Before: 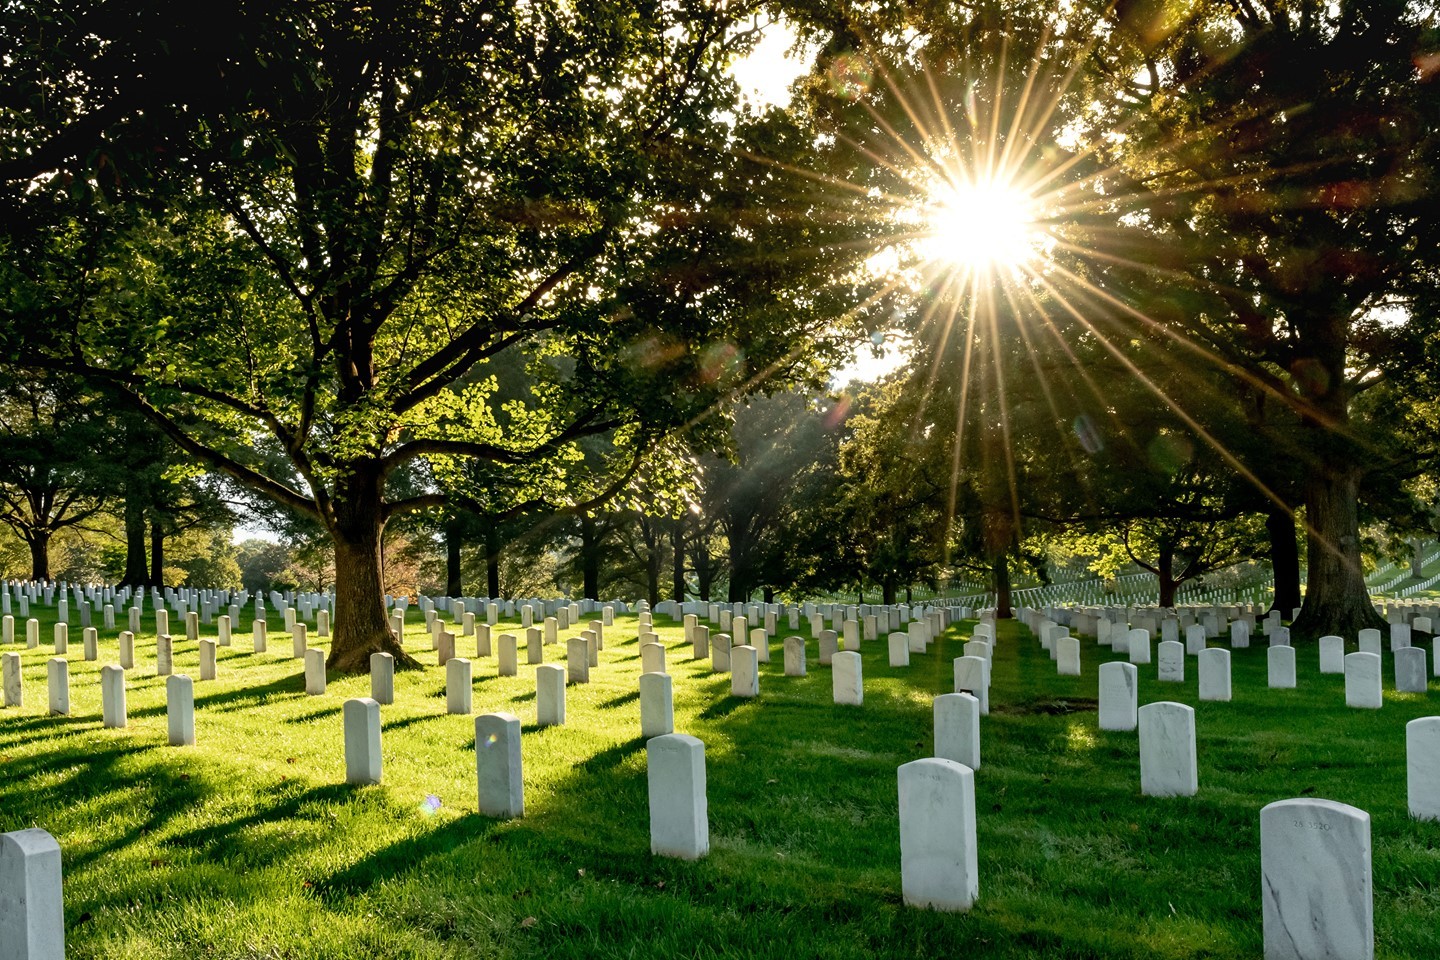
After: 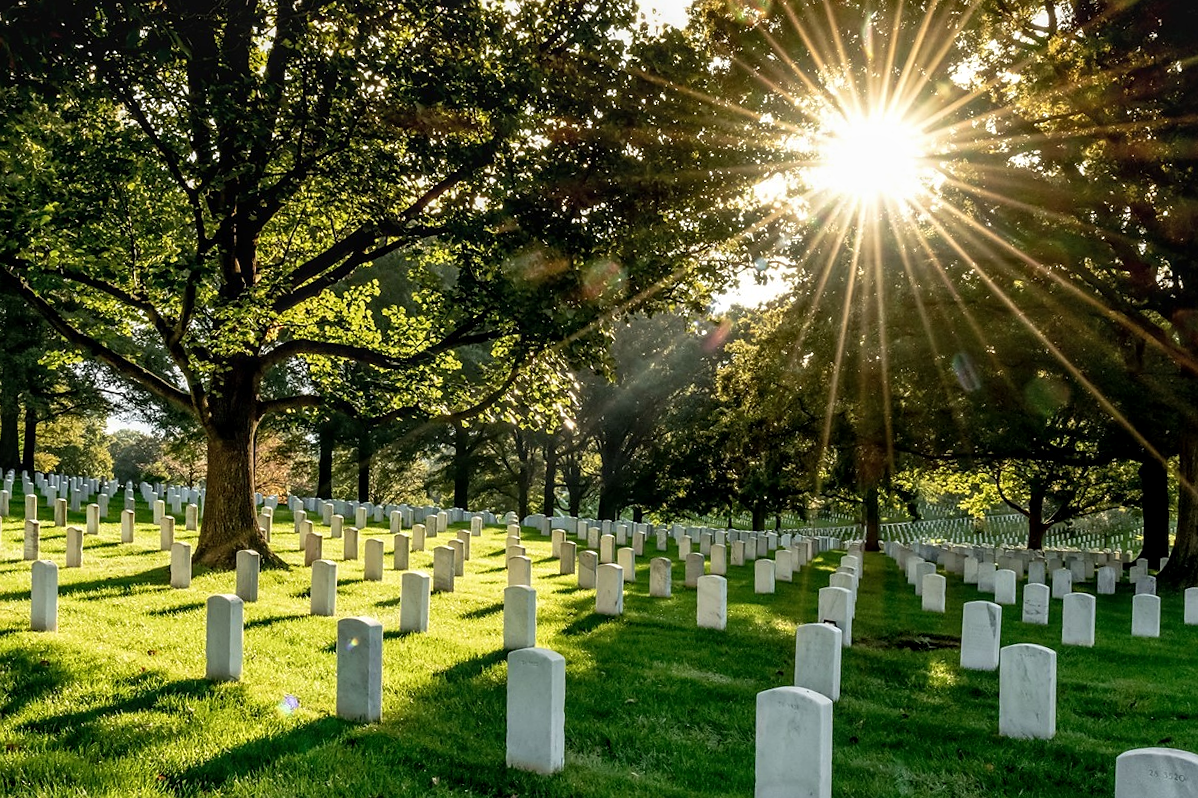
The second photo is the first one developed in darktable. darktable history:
local contrast: on, module defaults
crop and rotate: angle -3.27°, left 5.211%, top 5.211%, right 4.607%, bottom 4.607%
sharpen: radius 1, threshold 1
